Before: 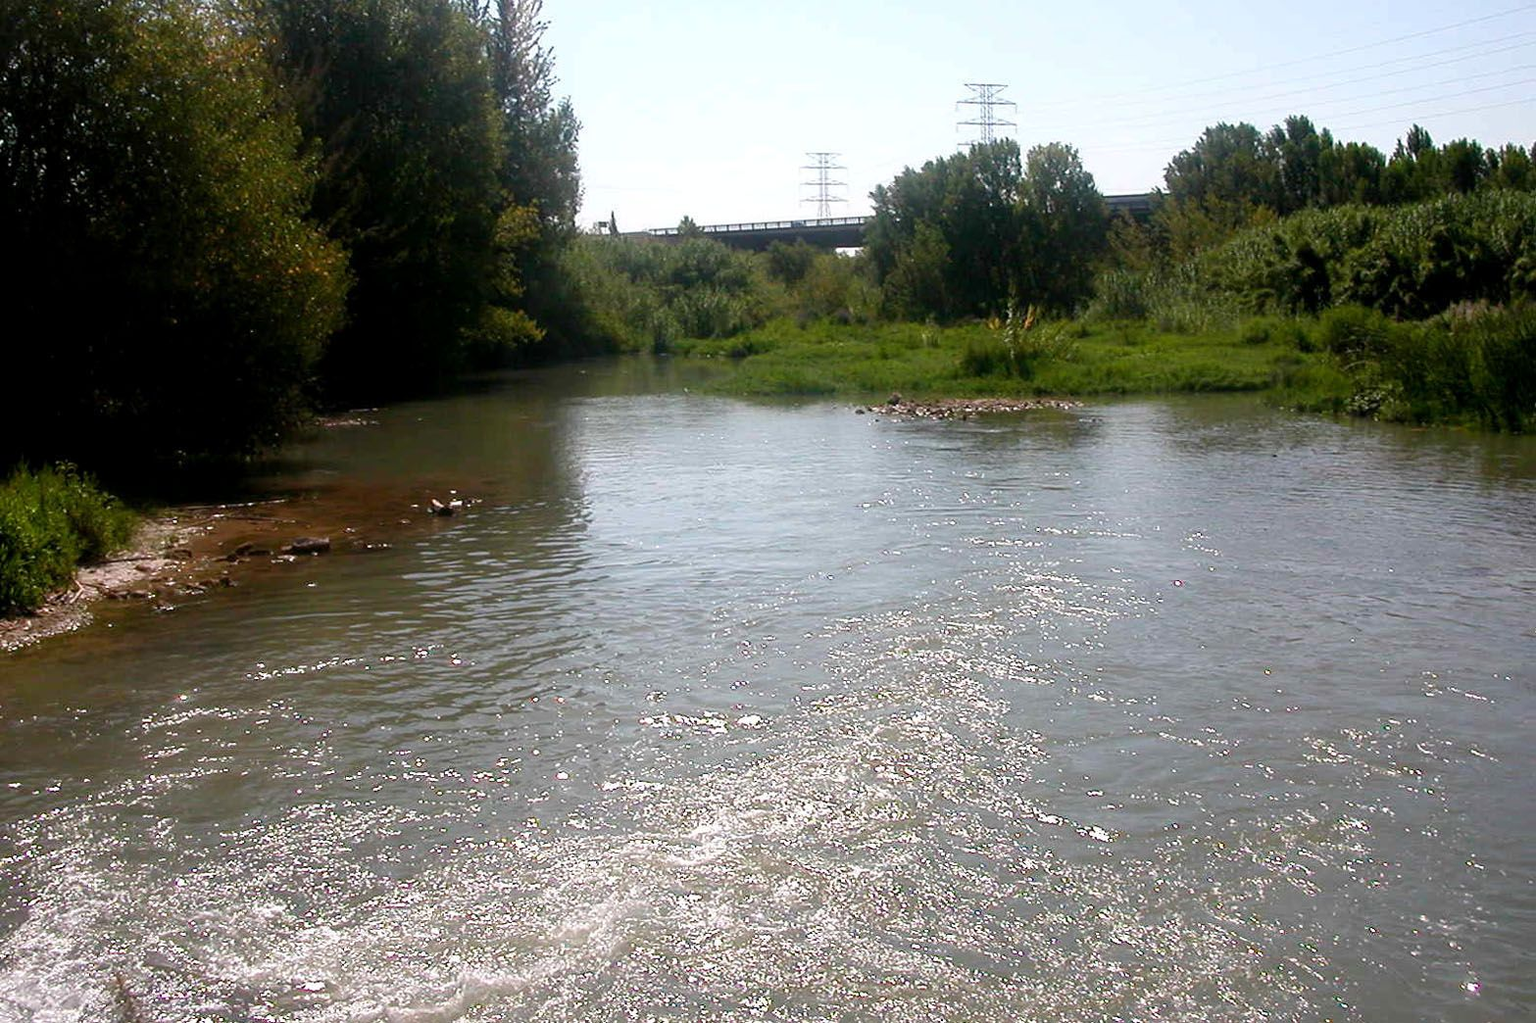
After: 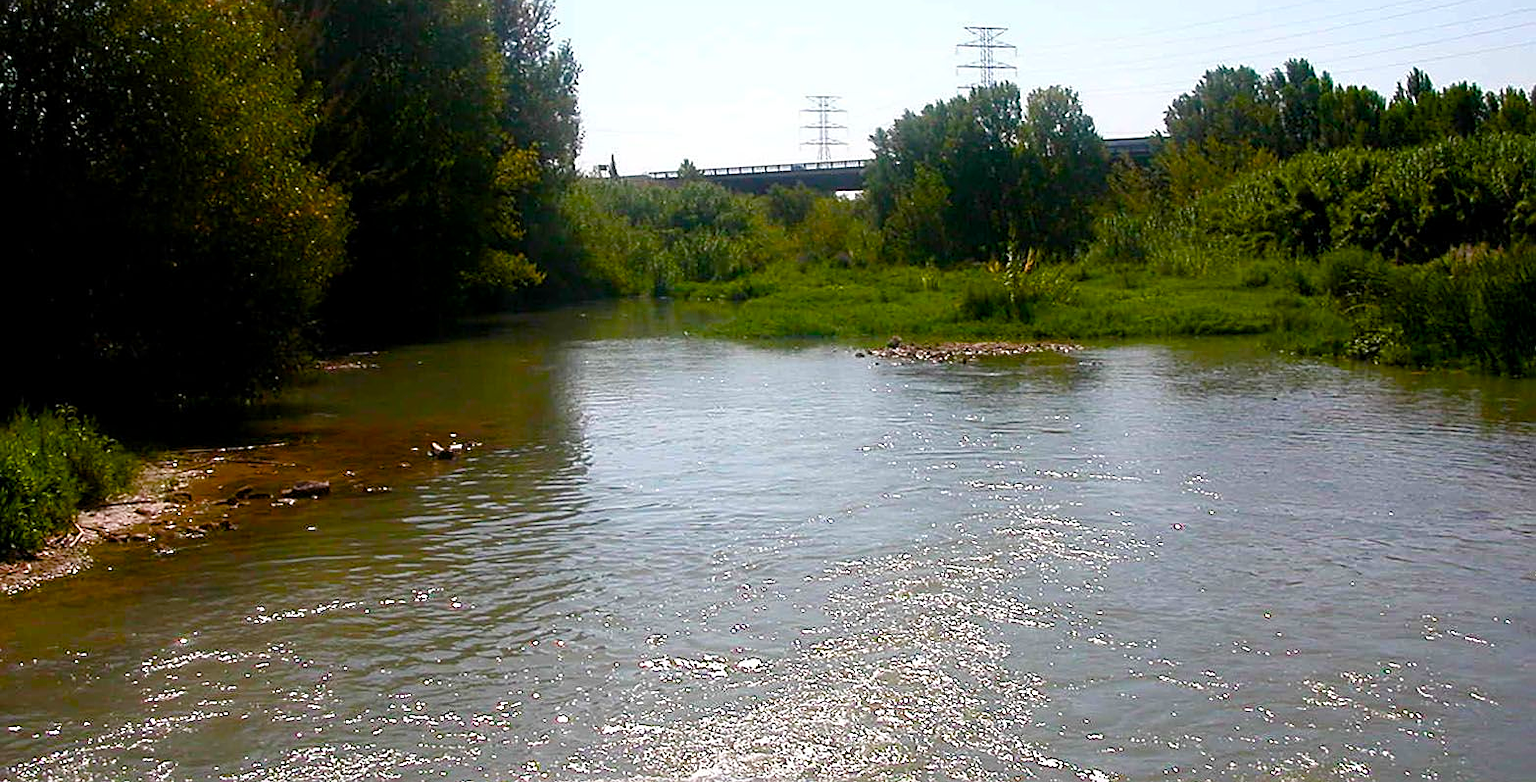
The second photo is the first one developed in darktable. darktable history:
crop: top 5.631%, bottom 17.912%
sharpen: on, module defaults
color balance rgb: perceptual saturation grading › global saturation 45.244%, perceptual saturation grading › highlights -24.898%, perceptual saturation grading › shadows 49.708%
